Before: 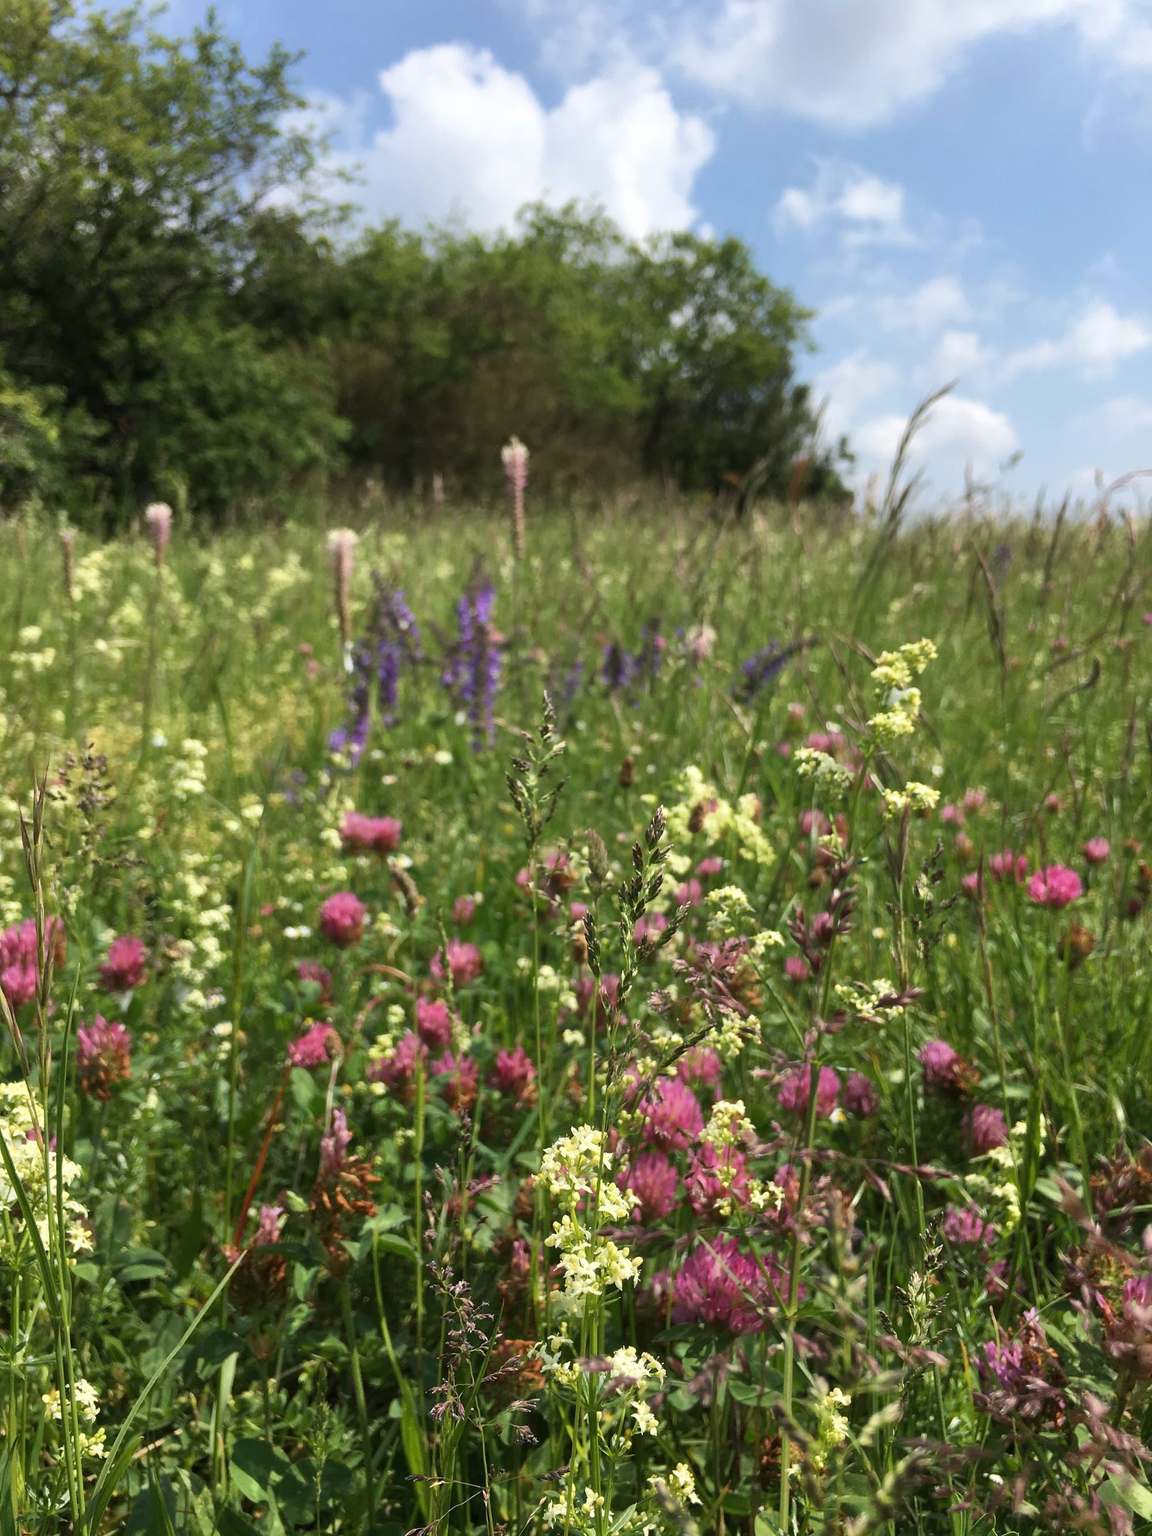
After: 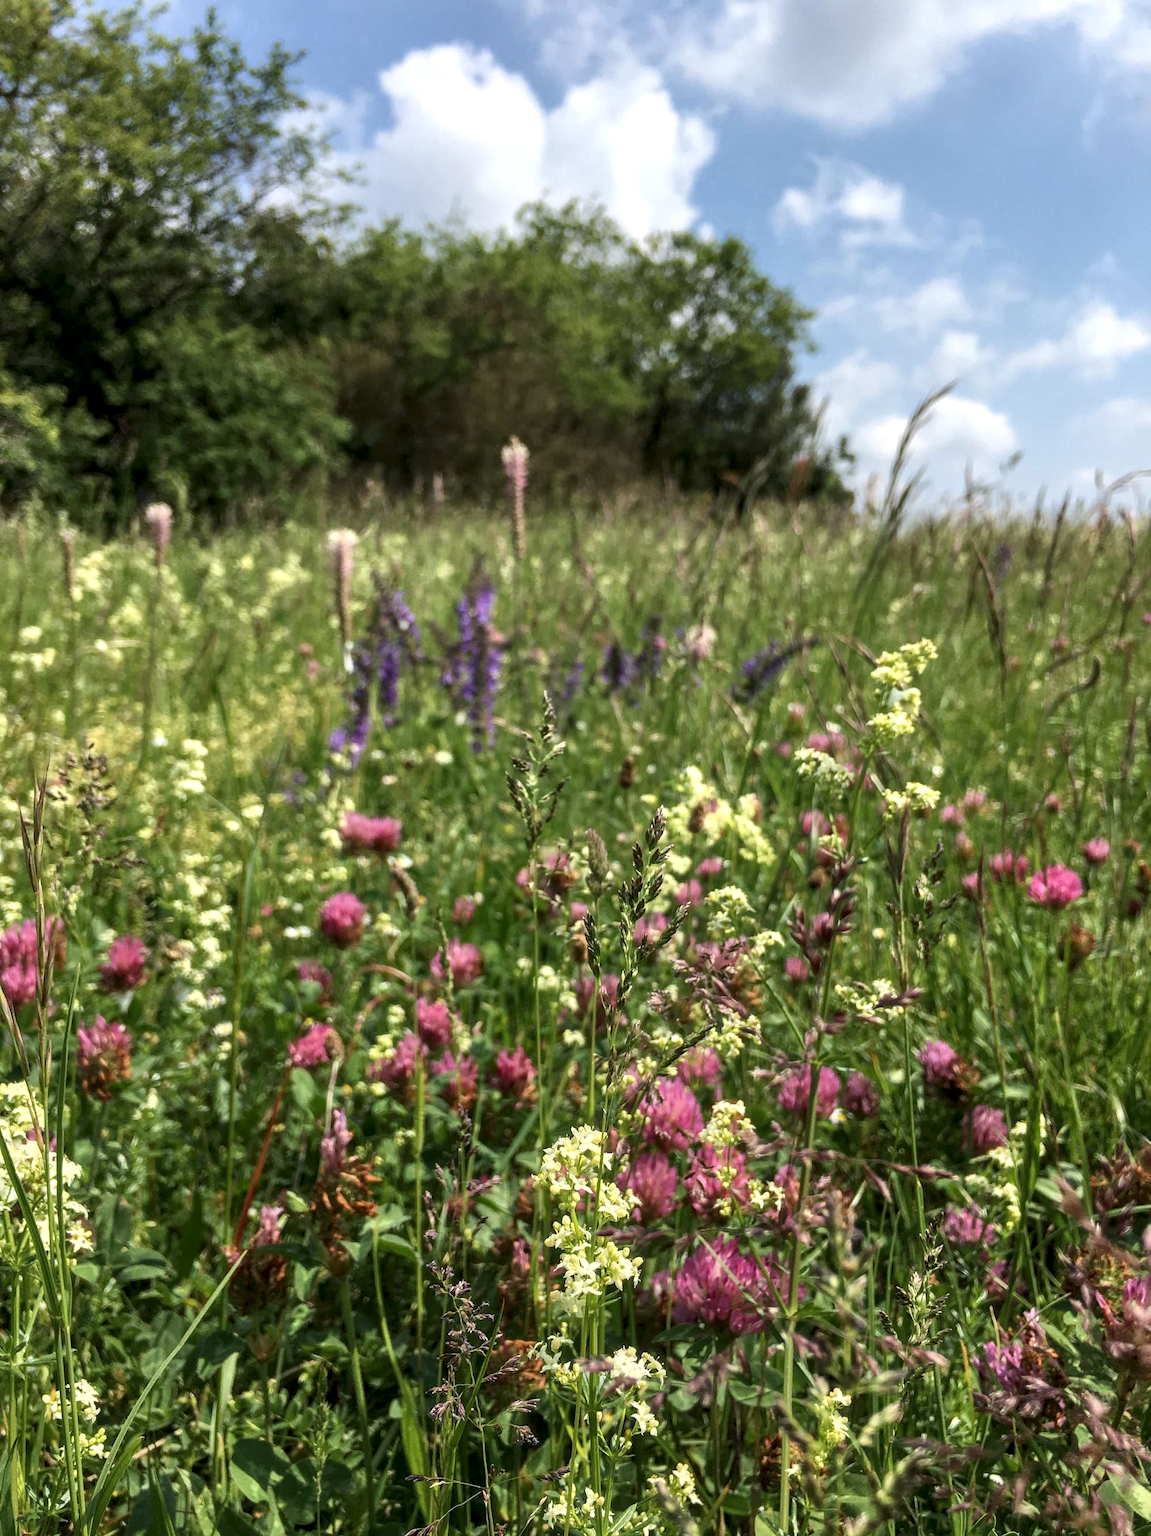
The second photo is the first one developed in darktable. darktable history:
local contrast: highlights 62%, detail 143%, midtone range 0.43
